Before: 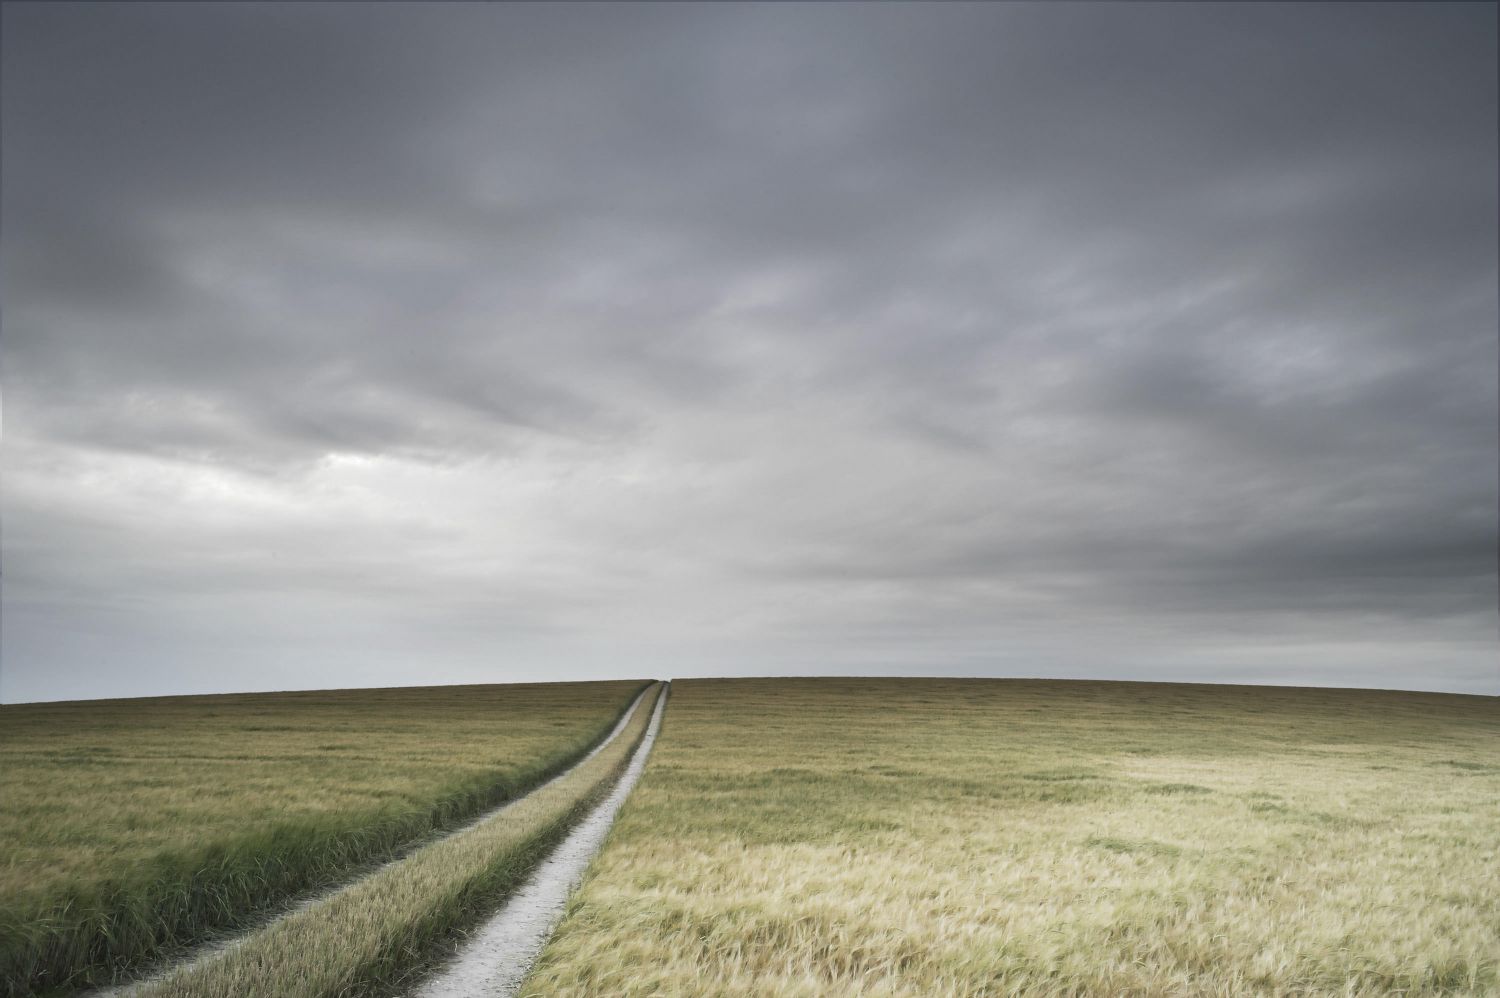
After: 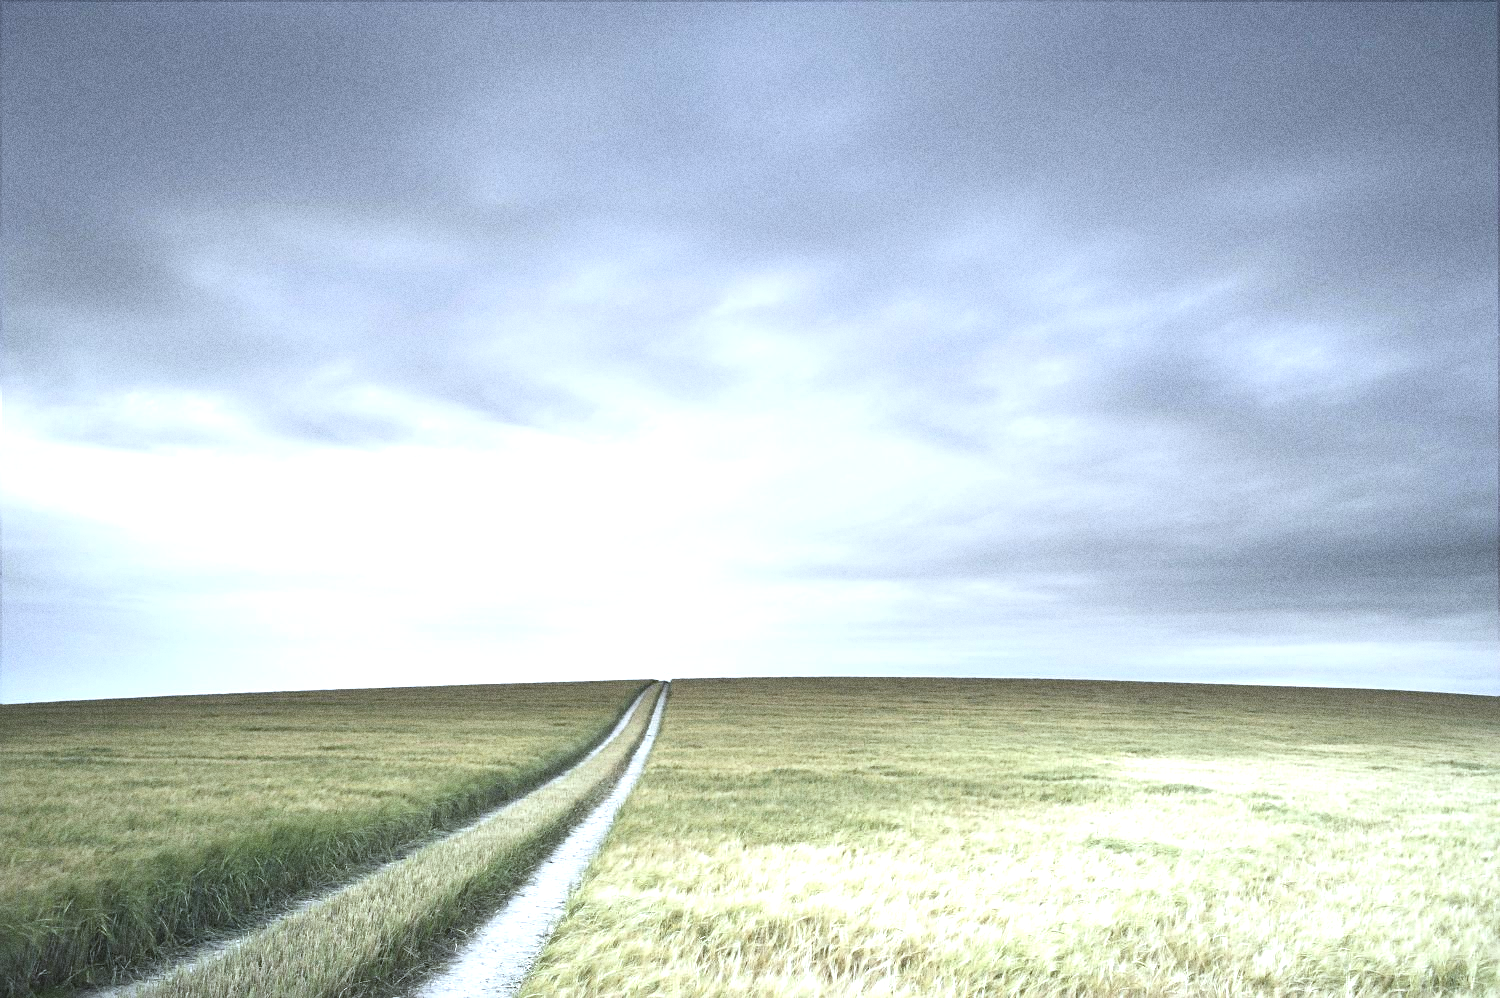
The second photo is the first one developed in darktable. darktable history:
exposure: exposure 1.137 EV, compensate highlight preservation false
sharpen: amount 0.2
grain: coarseness 0.09 ISO, strength 40%
white balance: red 0.924, blue 1.095
